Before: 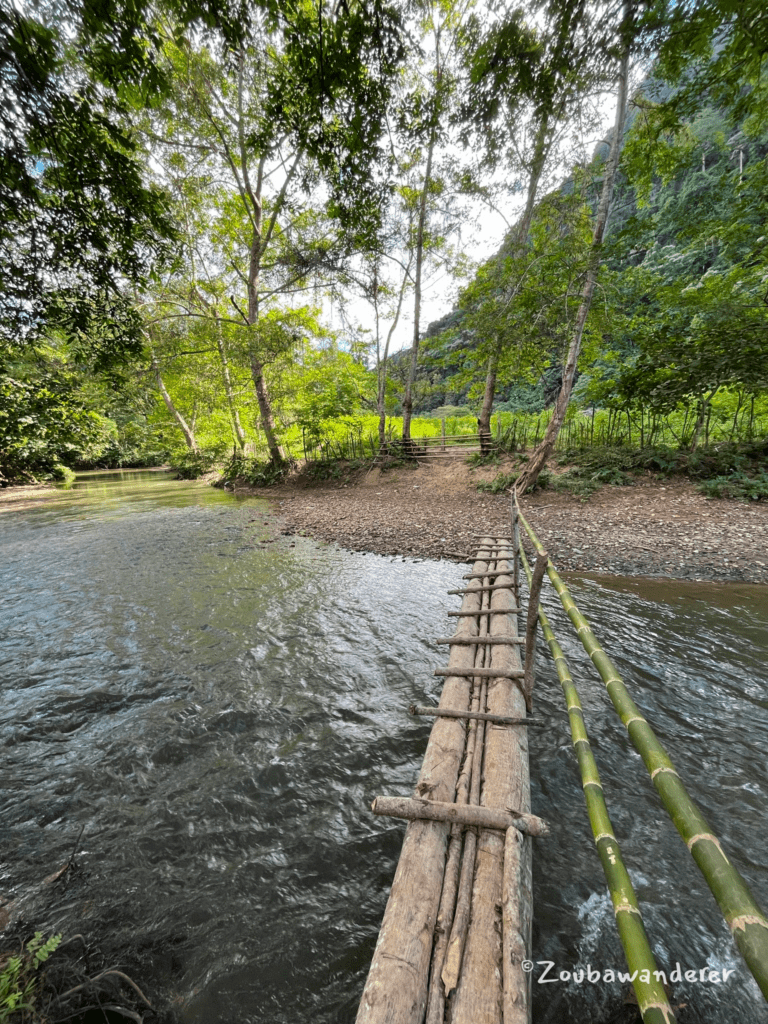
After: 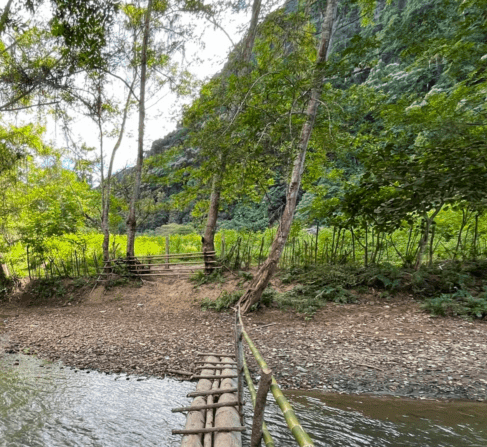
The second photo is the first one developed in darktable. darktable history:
contrast equalizer: y [[0.5 ×6], [0.5 ×6], [0.5, 0.5, 0.501, 0.545, 0.707, 0.863], [0 ×6], [0 ×6]]
crop: left 36.003%, top 17.794%, right 0.564%, bottom 38.525%
